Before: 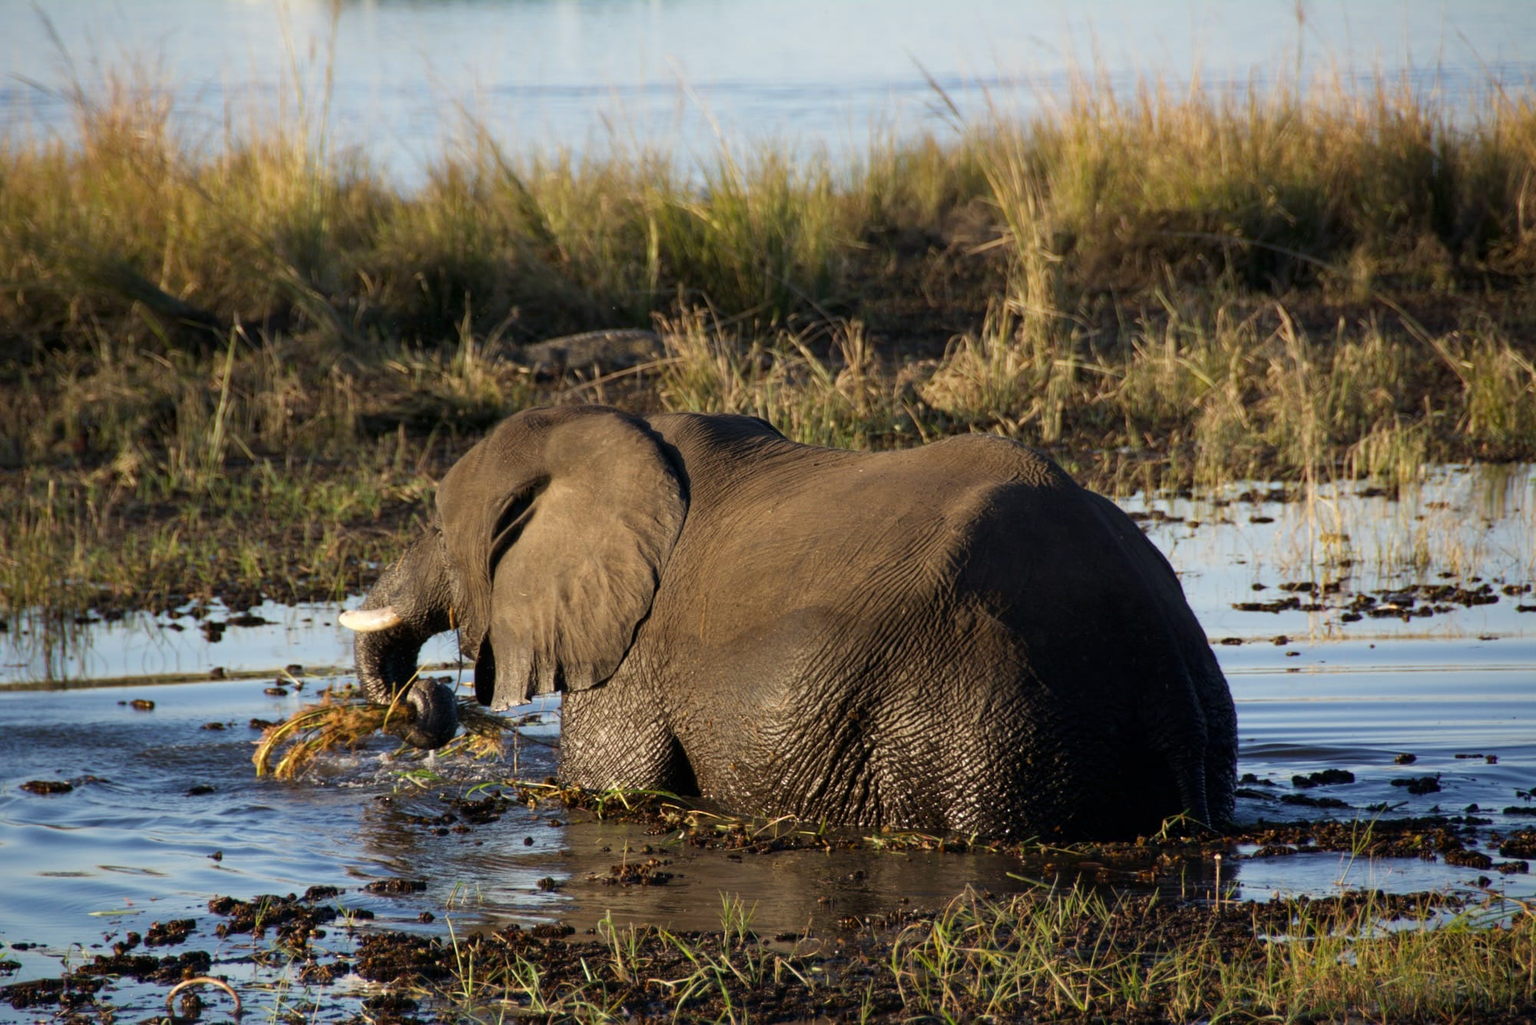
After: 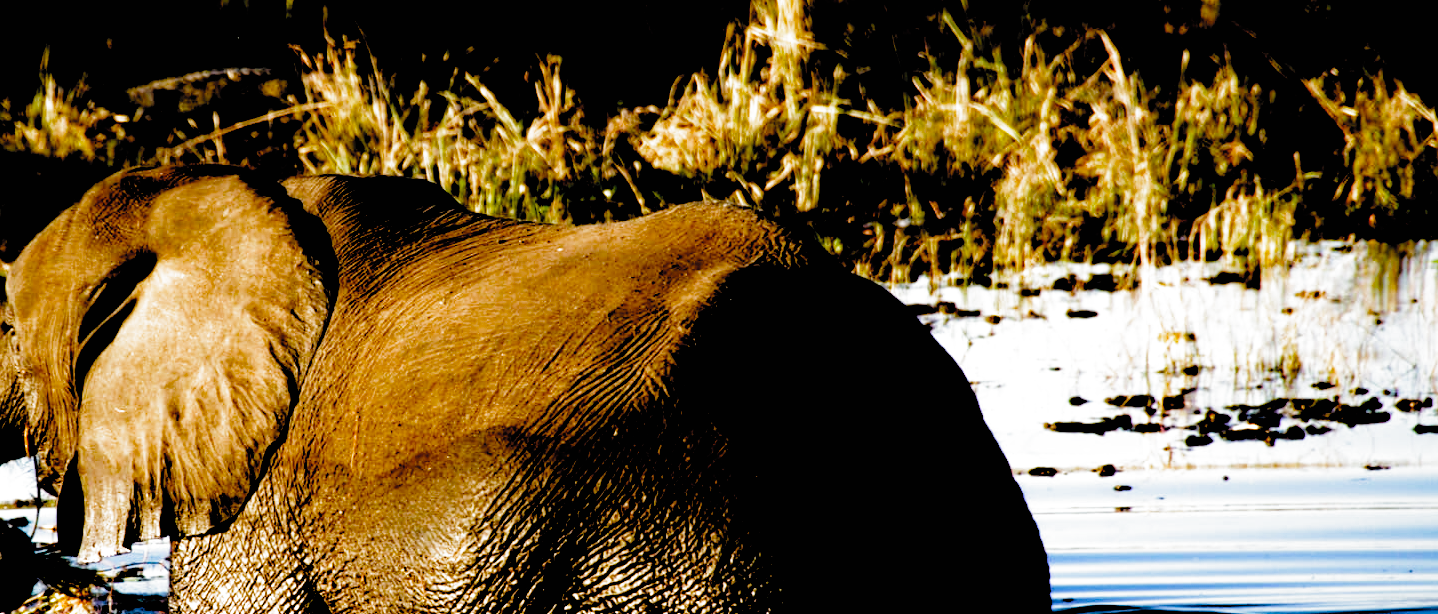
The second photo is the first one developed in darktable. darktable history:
exposure: black level correction 0, exposure 0.499 EV, compensate exposure bias true, compensate highlight preservation false
filmic rgb: black relative exposure -1.12 EV, white relative exposure 2.09 EV, hardness 1.51, contrast 2.238, preserve chrominance no, color science v4 (2020)
crop and rotate: left 28.091%, top 27.224%, bottom 26.737%
